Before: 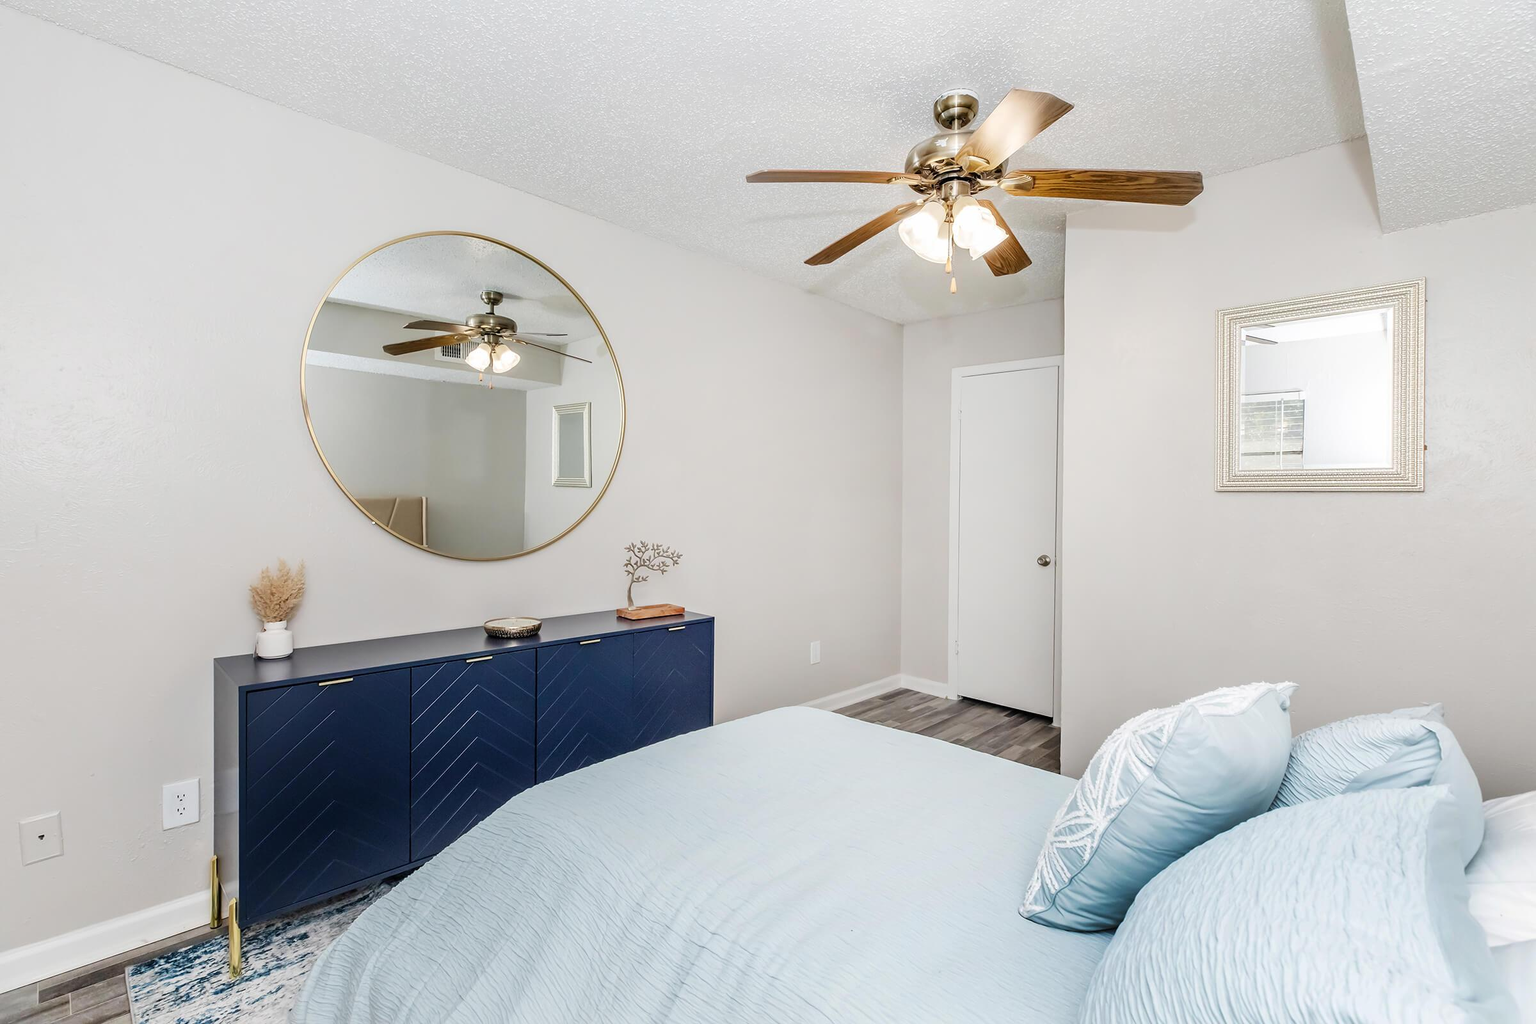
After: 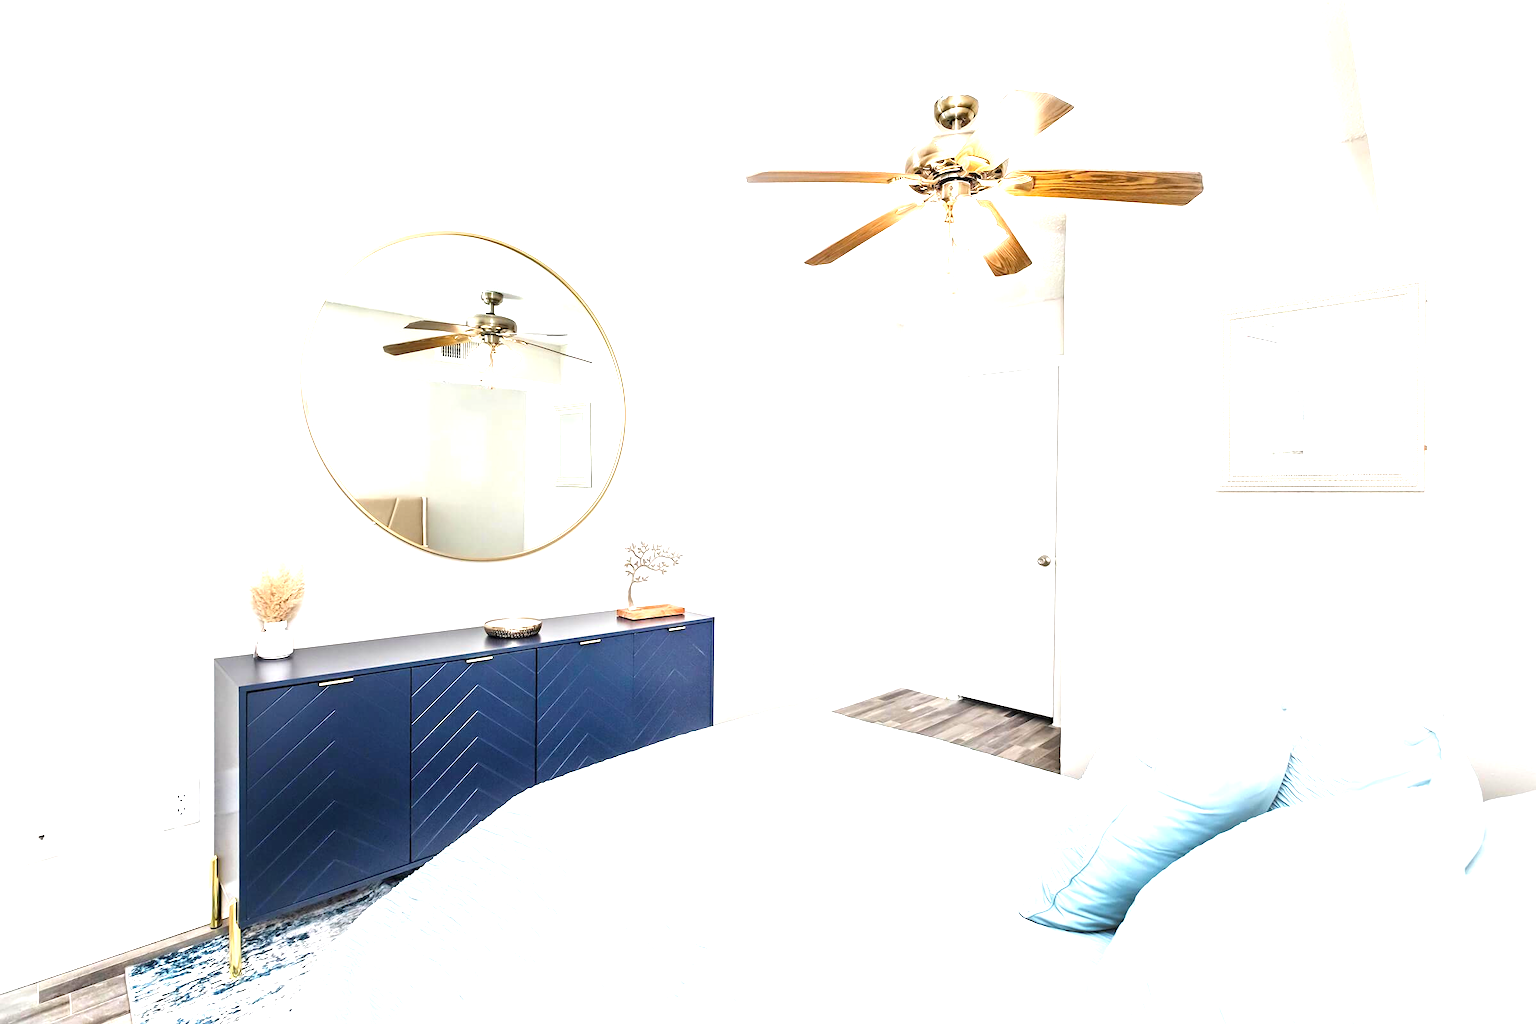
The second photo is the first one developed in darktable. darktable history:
exposure: exposure 1.524 EV, compensate exposure bias true, compensate highlight preservation false
